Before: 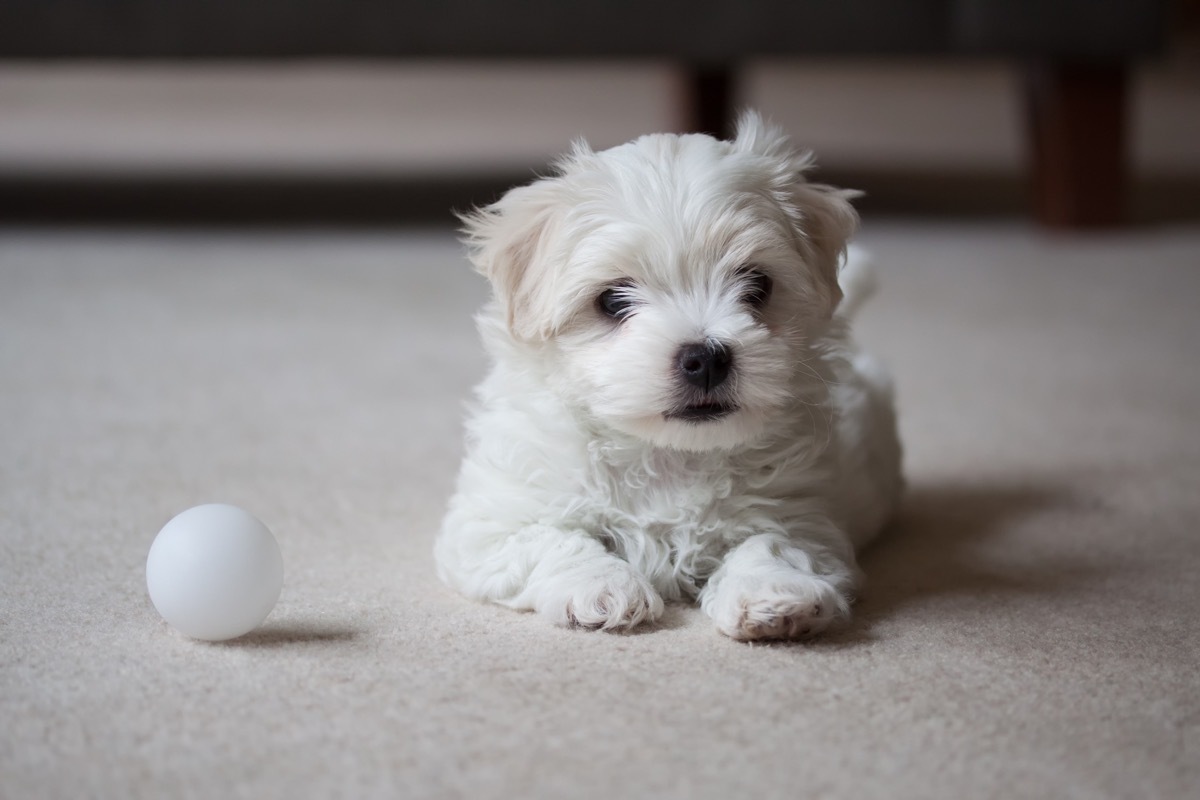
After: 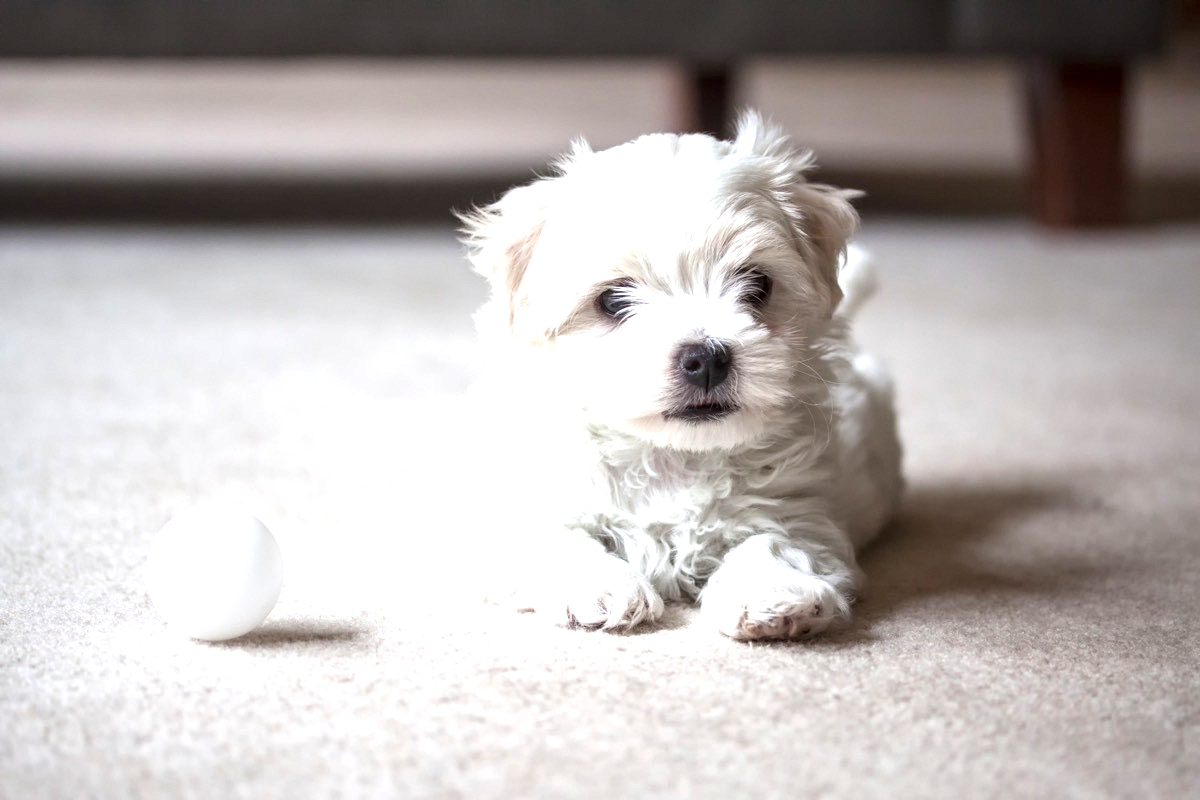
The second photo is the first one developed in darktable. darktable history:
exposure: black level correction 0, exposure 1.101 EV, compensate exposure bias true, compensate highlight preservation false
local contrast: highlights 61%, detail 143%, midtone range 0.423
